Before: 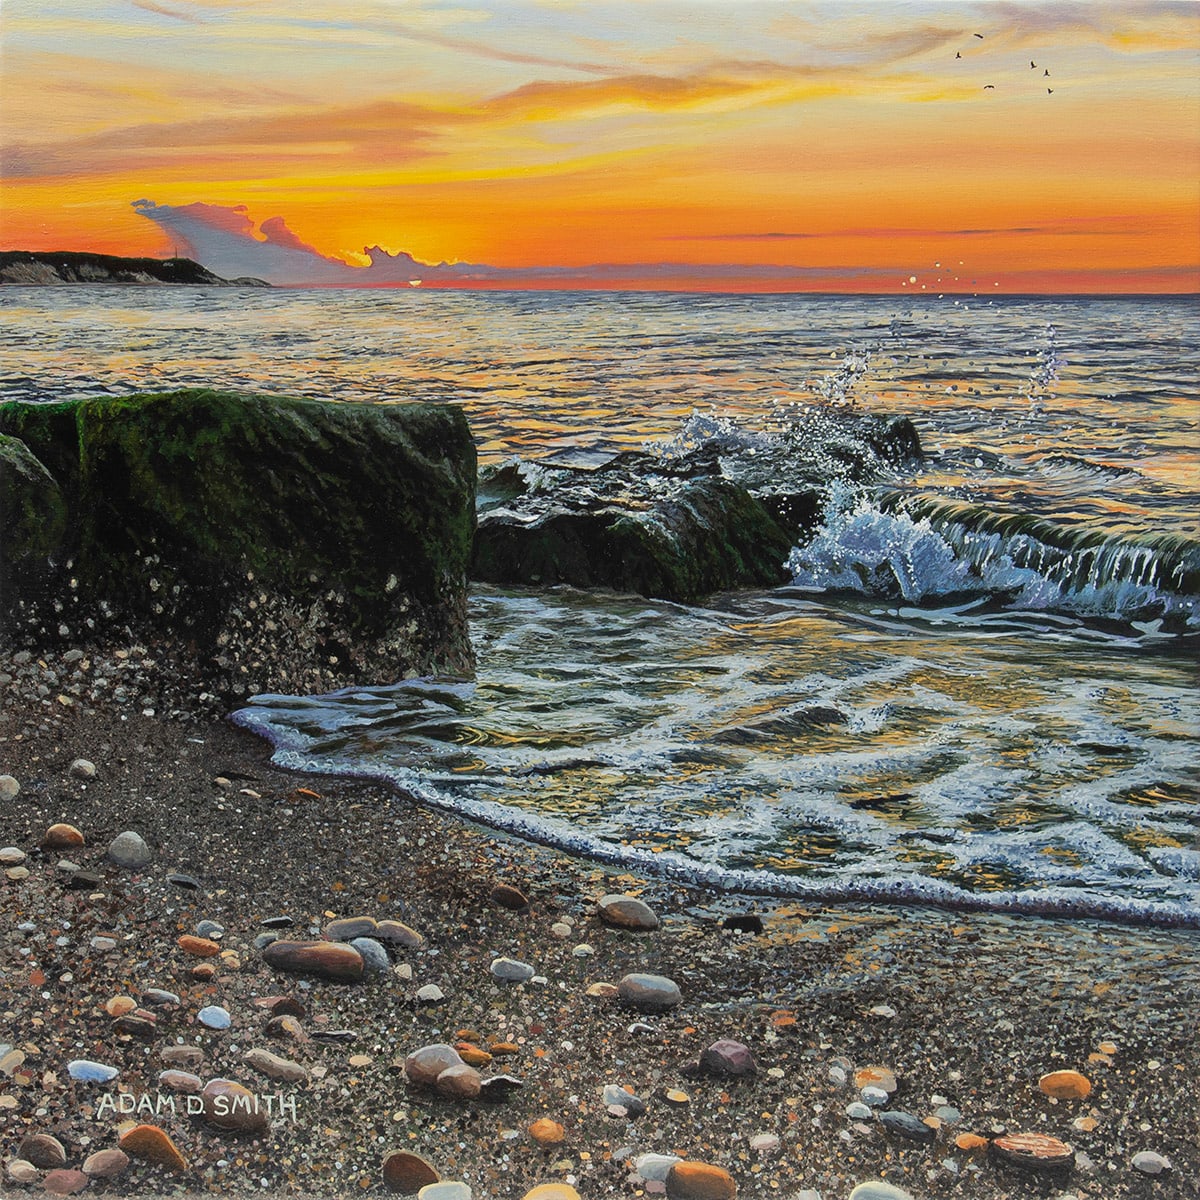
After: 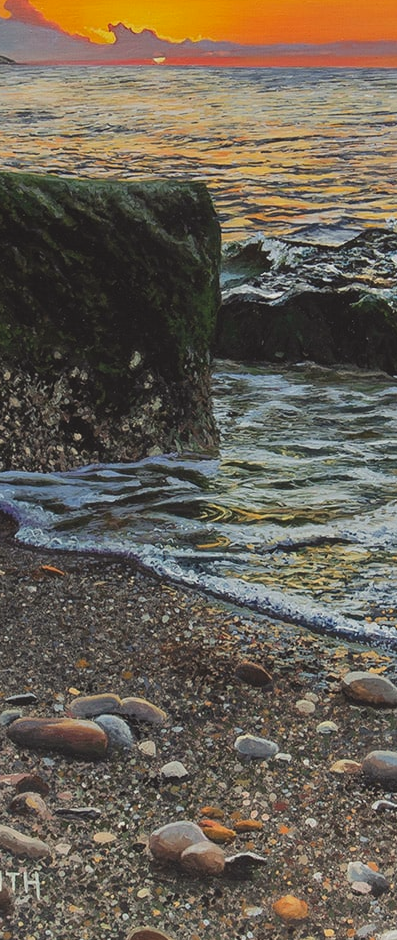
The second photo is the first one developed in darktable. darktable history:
color balance rgb: shadows lift › chroma 2.003%, shadows lift › hue 250.95°, power › luminance -3.637%, power › chroma 0.58%, power › hue 43.36°, global offset › luminance 0.667%, perceptual saturation grading › global saturation 0.974%, global vibrance -8.112%, contrast -12.609%, saturation formula JzAzBz (2021)
crop and rotate: left 21.412%, top 18.622%, right 45.454%, bottom 2.978%
